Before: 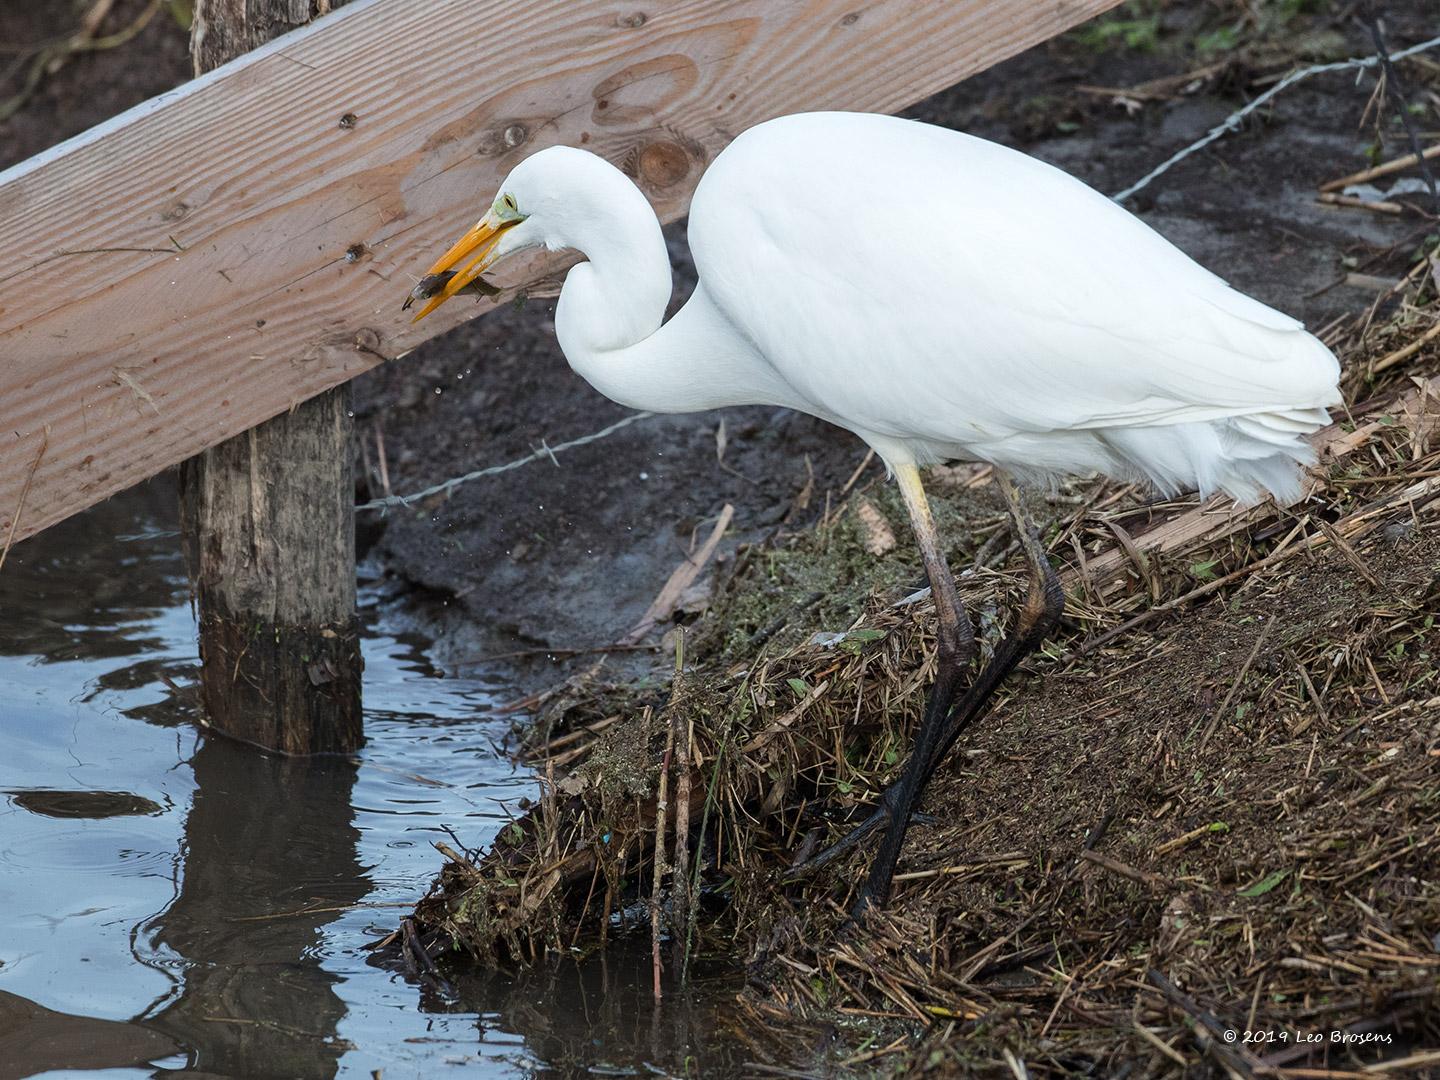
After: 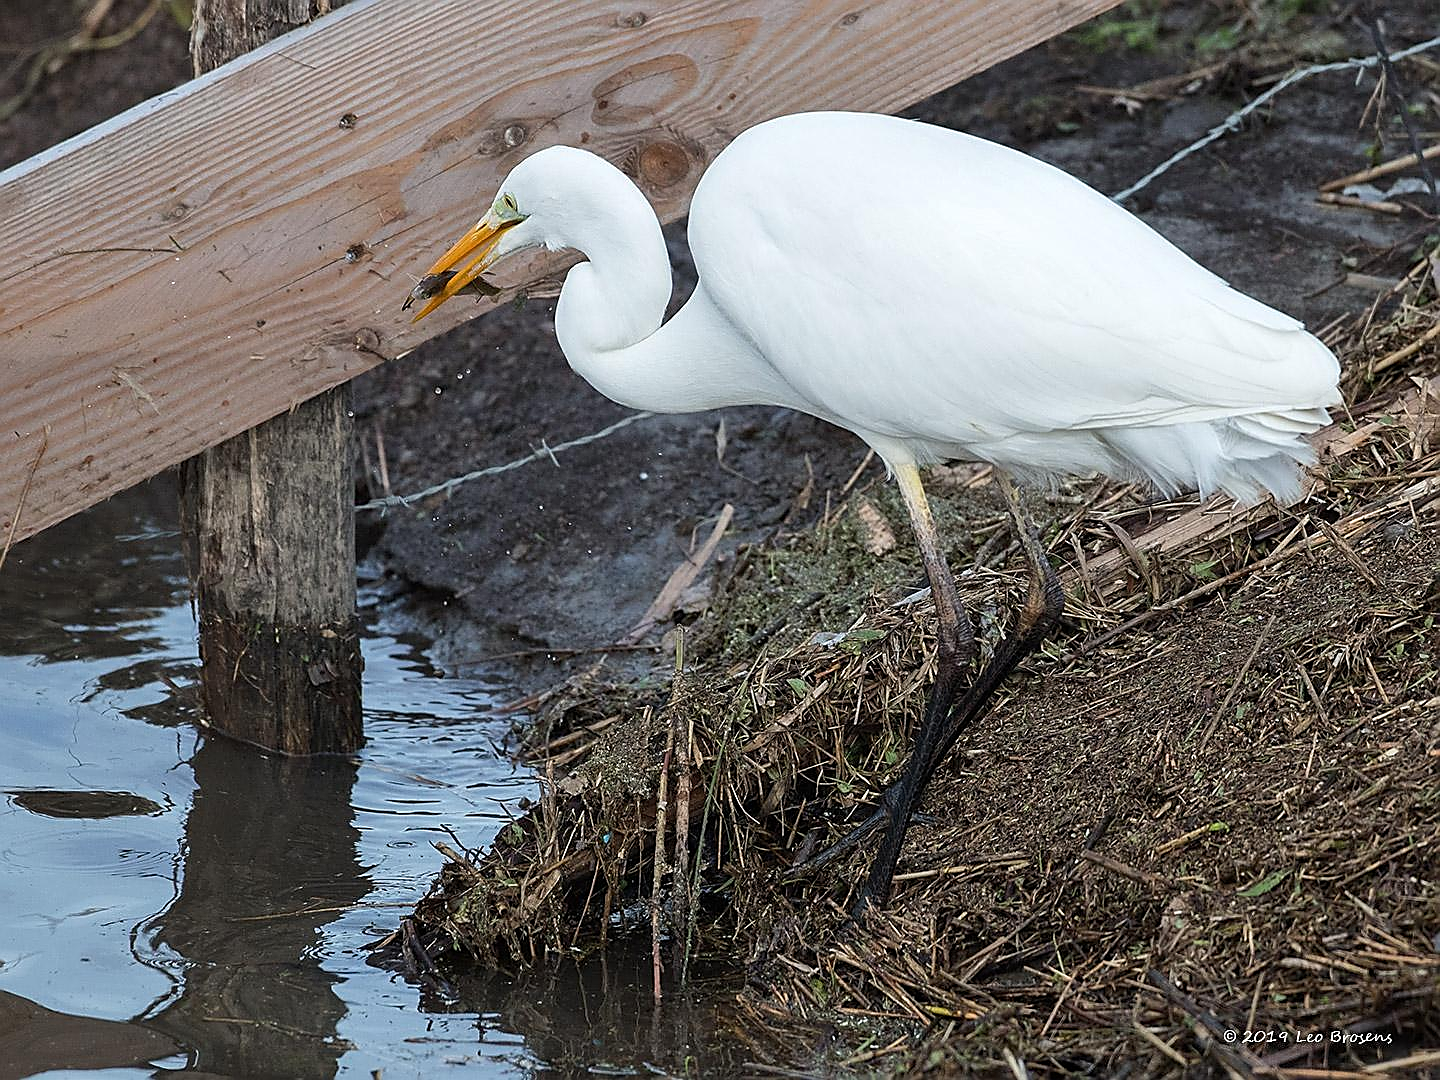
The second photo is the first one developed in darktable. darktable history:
sharpen: radius 1.4, amount 1.246, threshold 0.616
shadows and highlights: radius 125.78, shadows 30.33, highlights -30.93, low approximation 0.01, soften with gaussian
